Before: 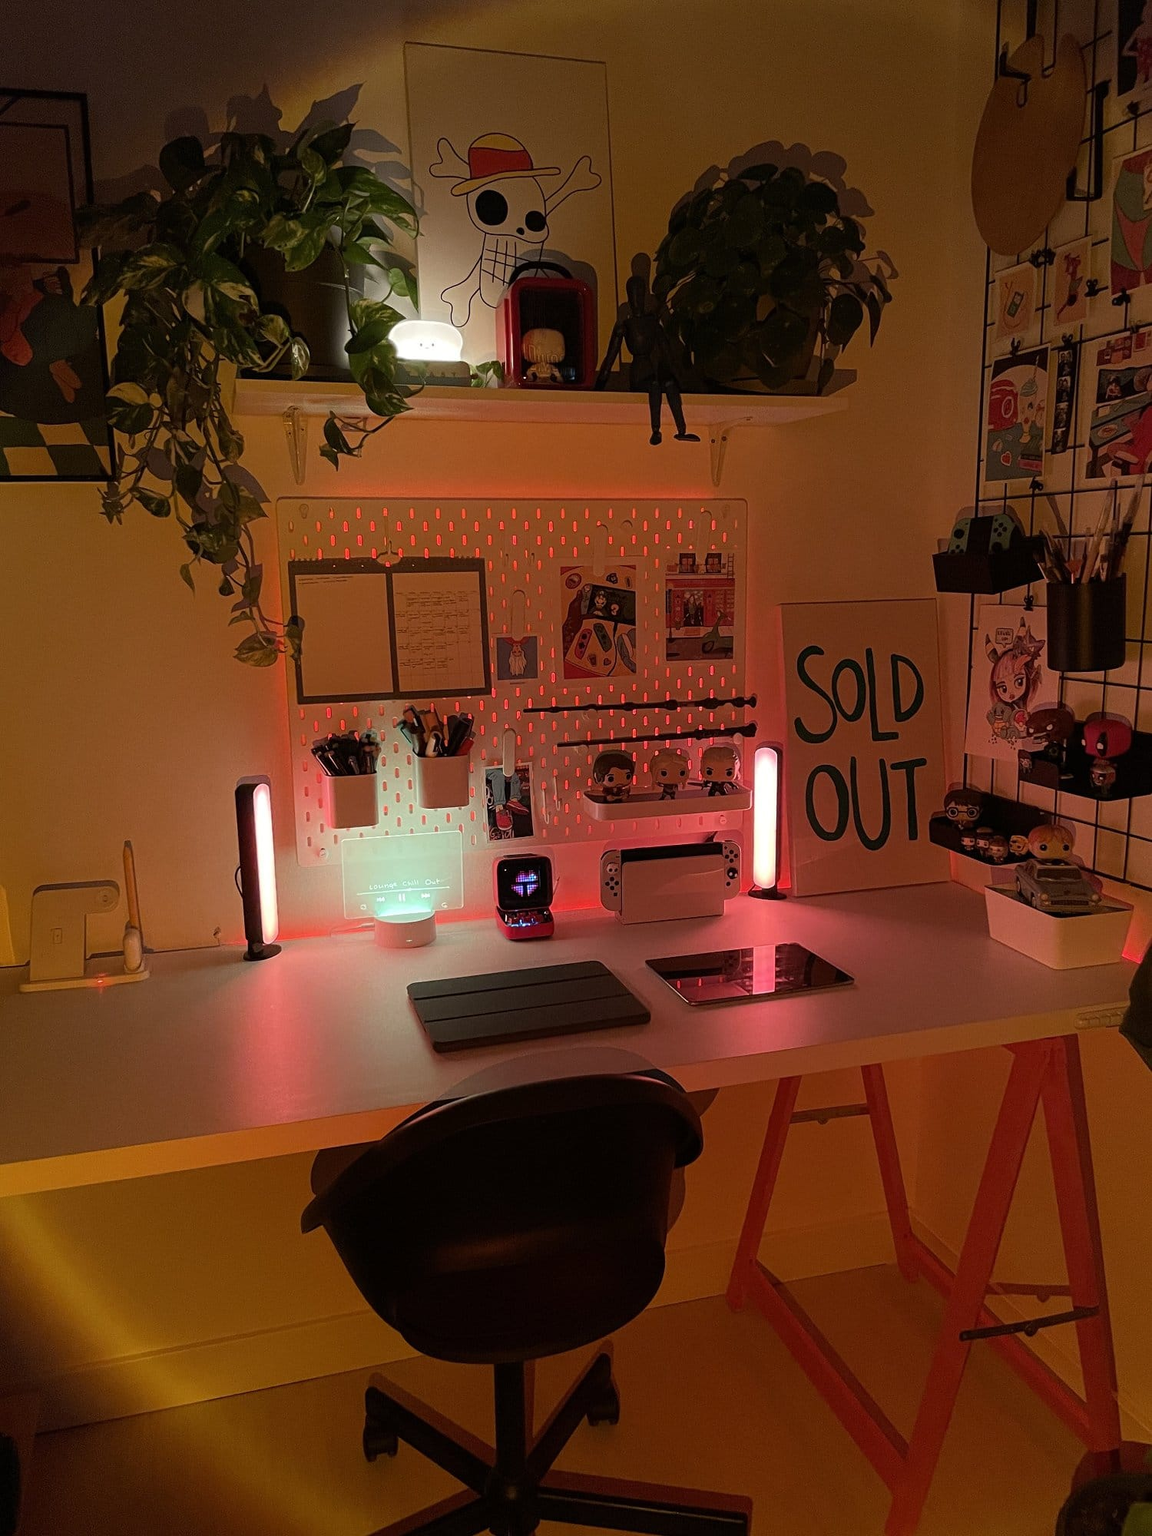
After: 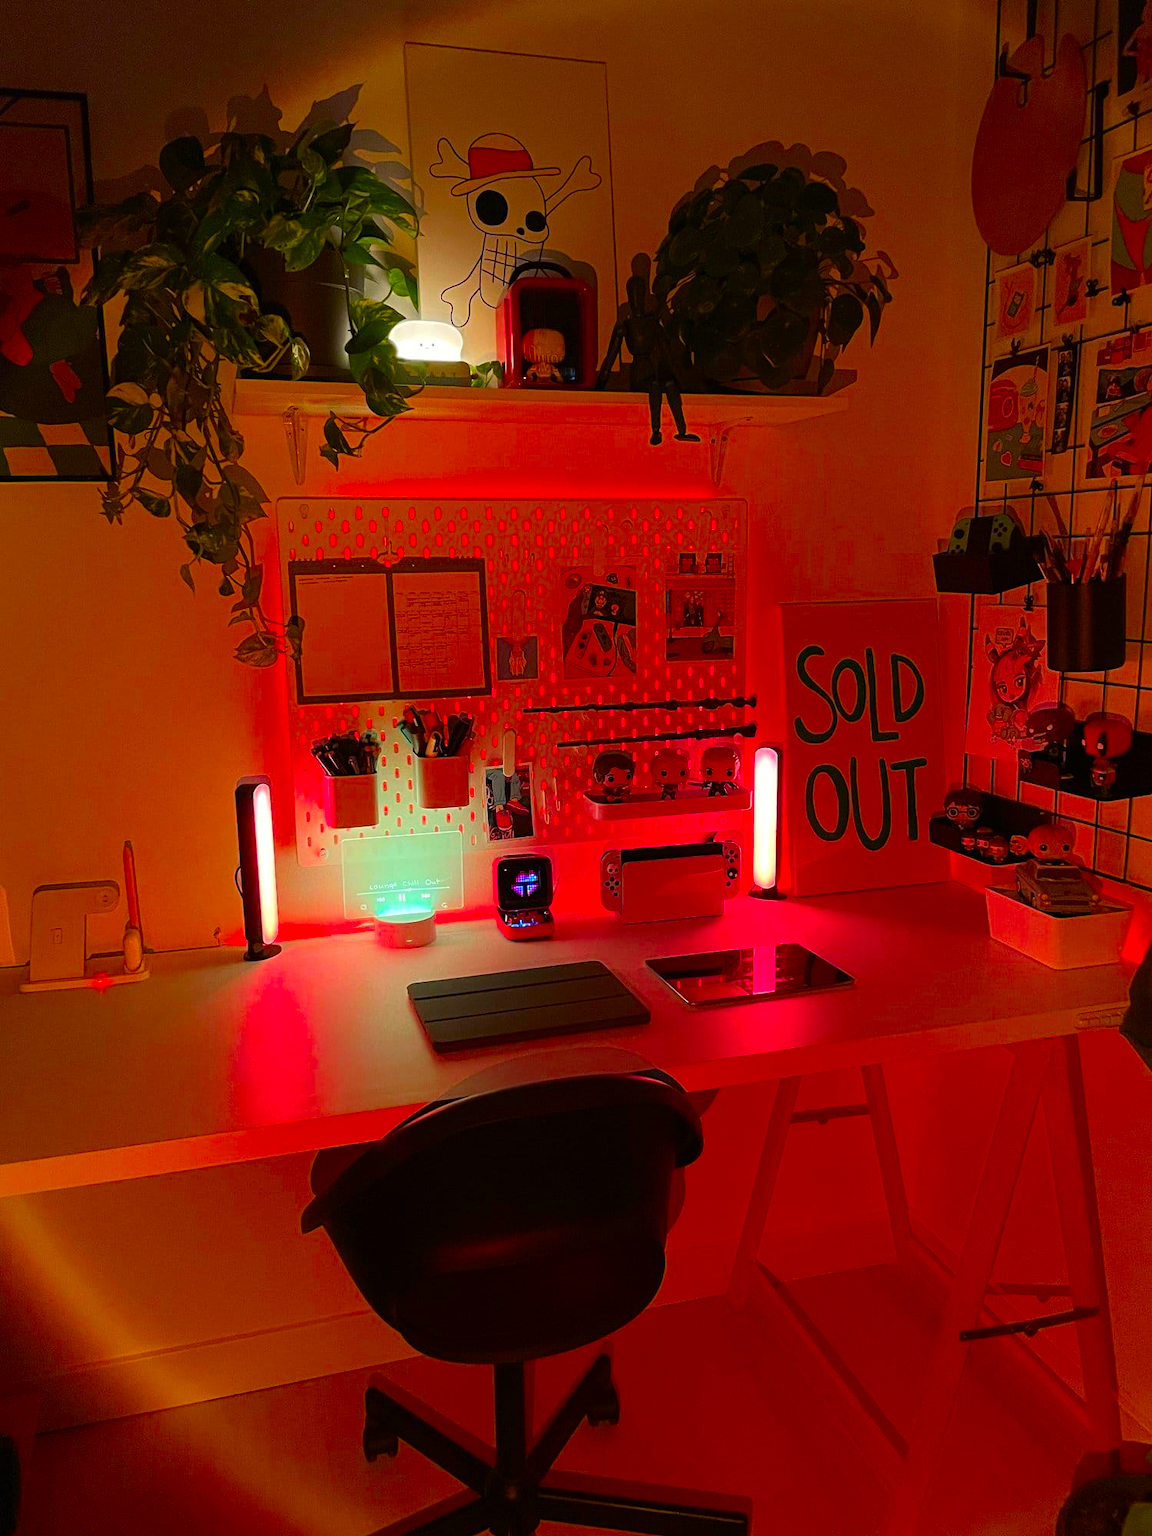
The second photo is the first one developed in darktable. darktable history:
tone equalizer: on, module defaults
color correction: highlights b* 0.009, saturation 2.14
